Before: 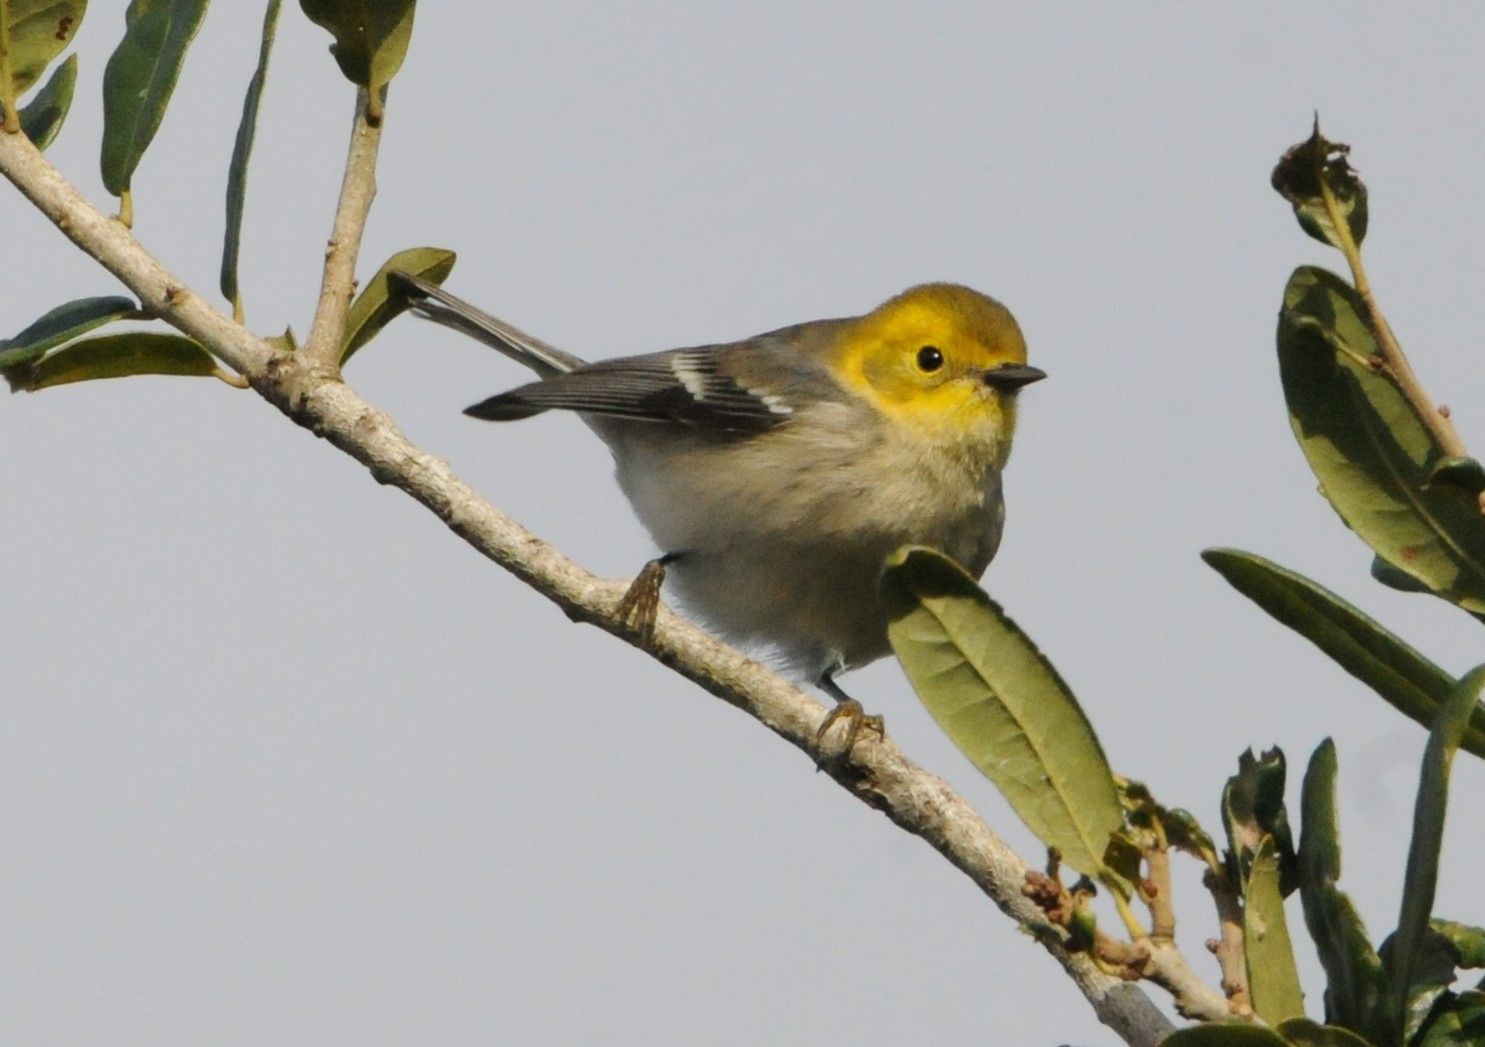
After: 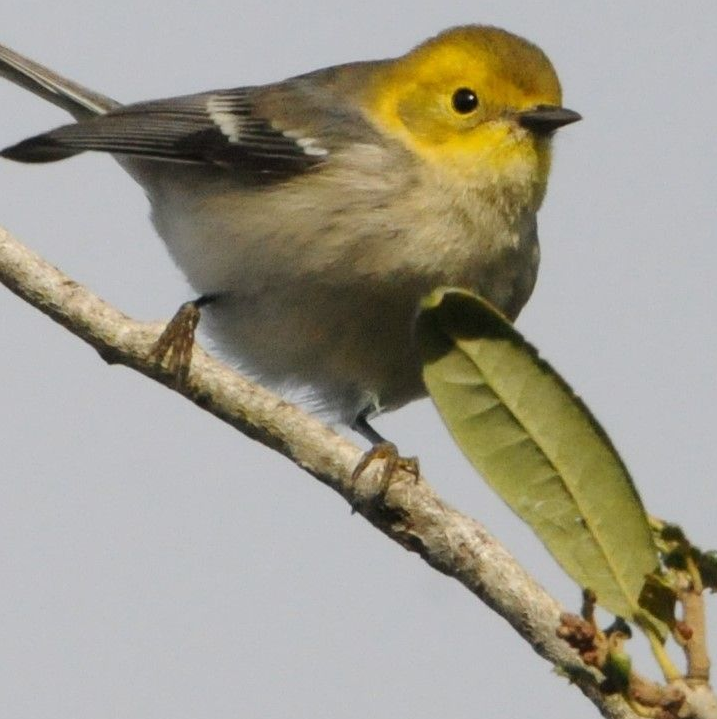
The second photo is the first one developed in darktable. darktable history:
rotate and perspective: automatic cropping off
crop: left 31.379%, top 24.658%, right 20.326%, bottom 6.628%
